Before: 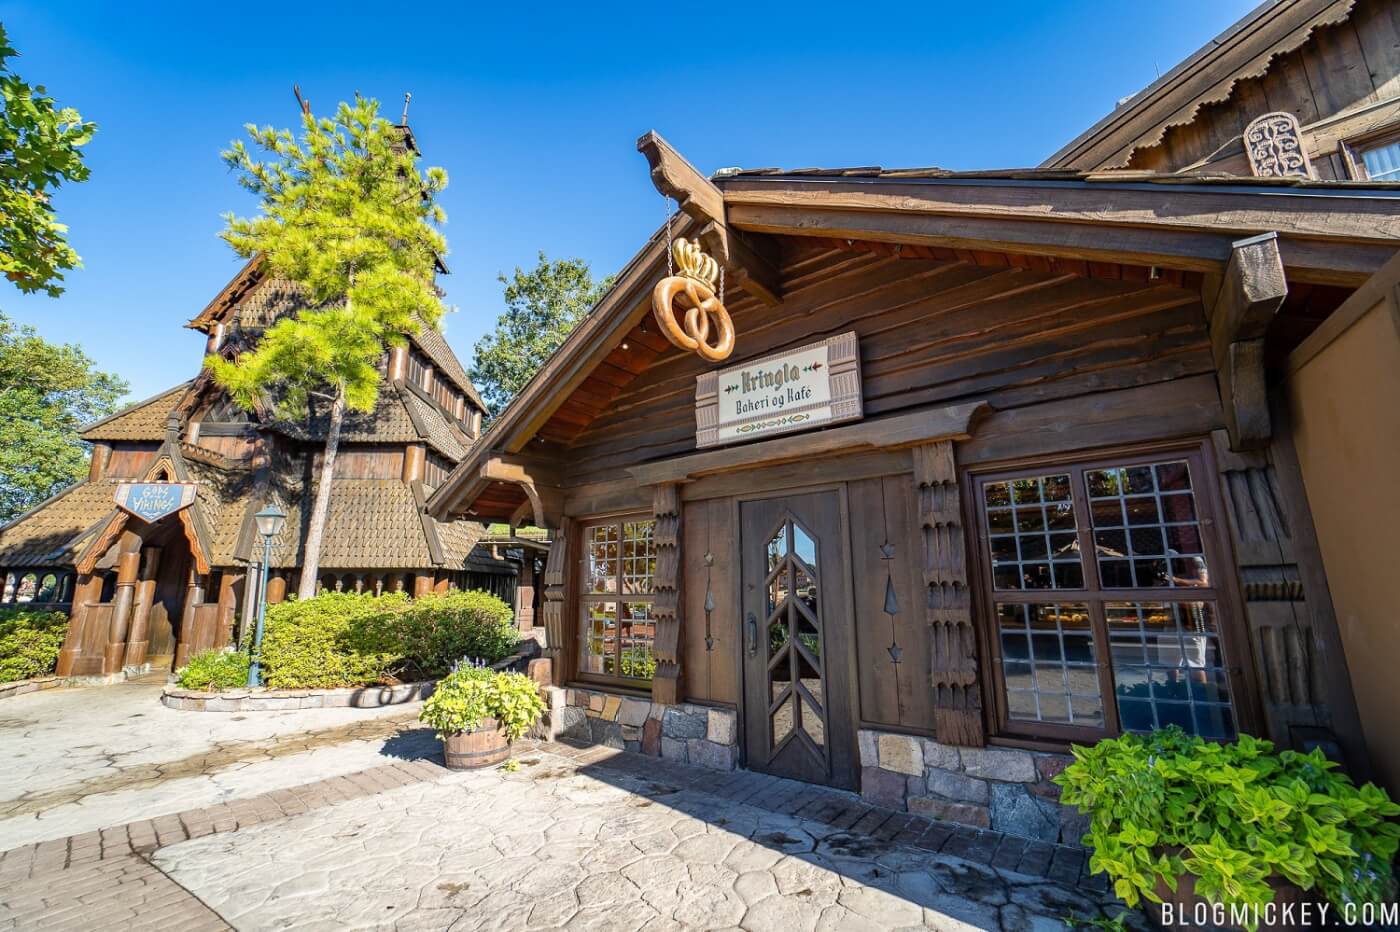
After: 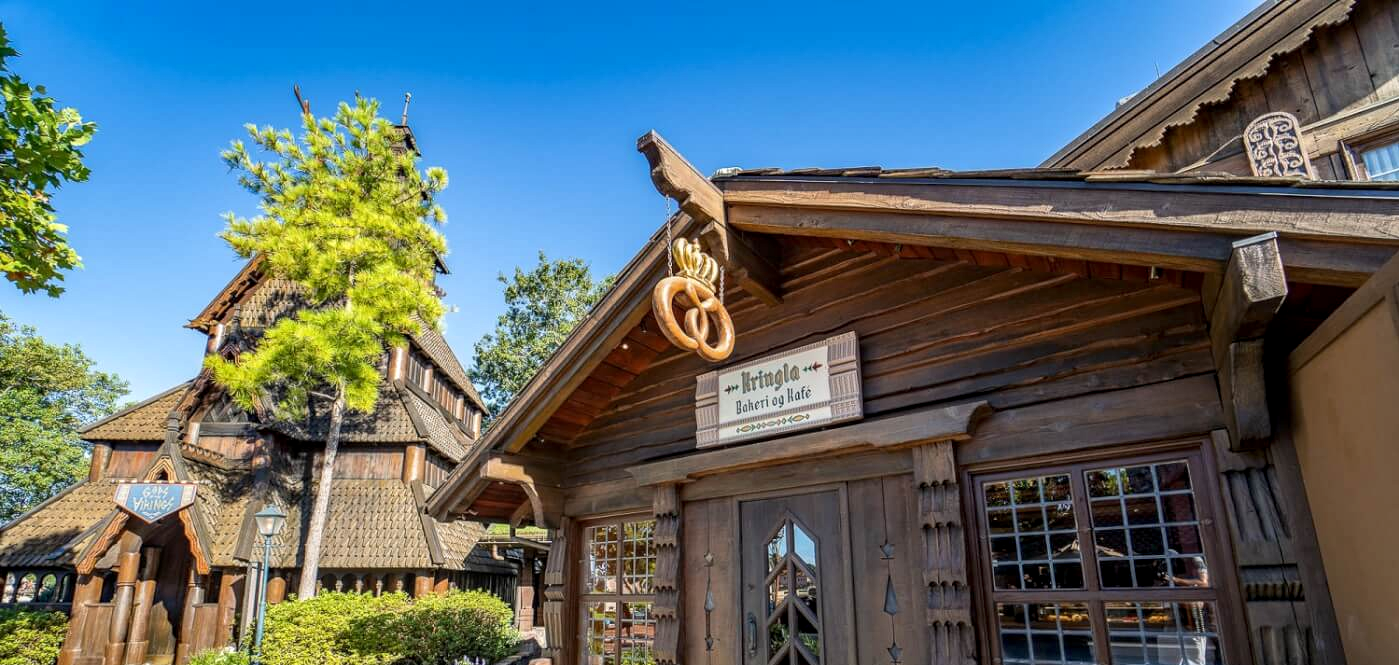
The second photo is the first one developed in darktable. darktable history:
rgb levels: preserve colors max RGB
local contrast: on, module defaults
crop: bottom 28.576%
